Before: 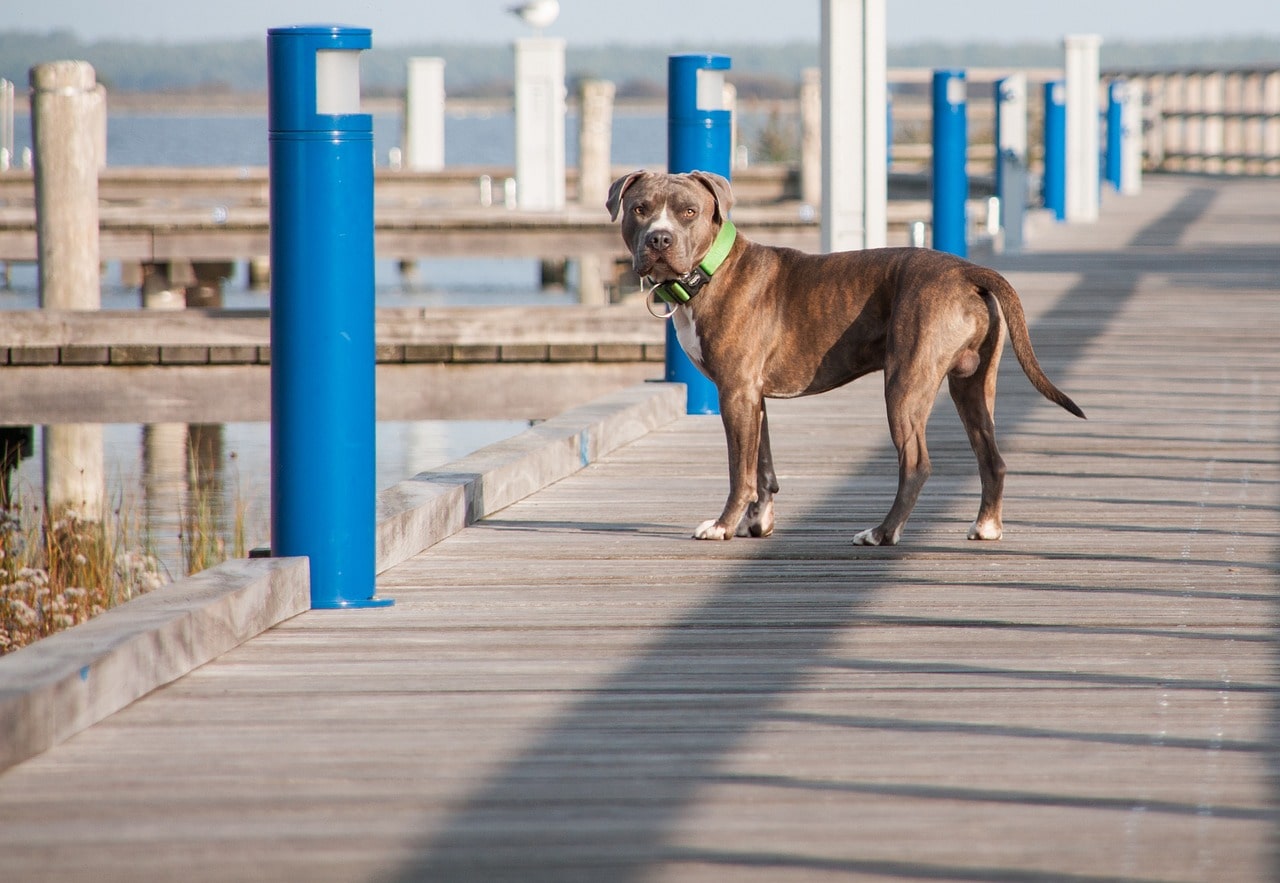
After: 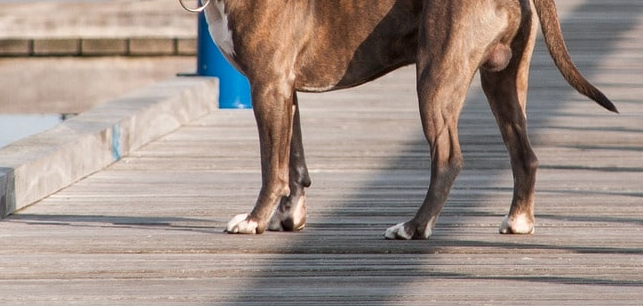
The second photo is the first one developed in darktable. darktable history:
crop: left 36.607%, top 34.735%, right 13.146%, bottom 30.611%
local contrast: mode bilateral grid, contrast 20, coarseness 50, detail 120%, midtone range 0.2
